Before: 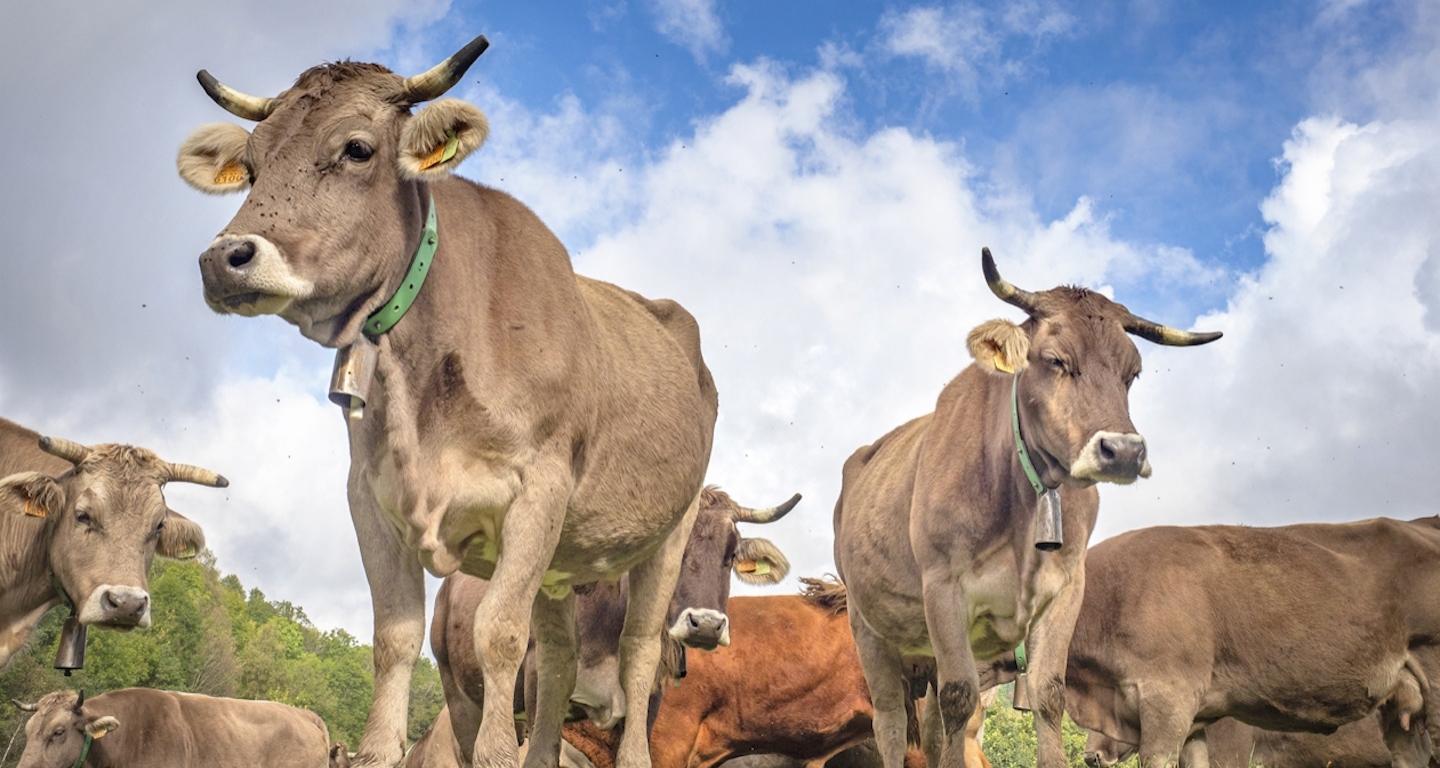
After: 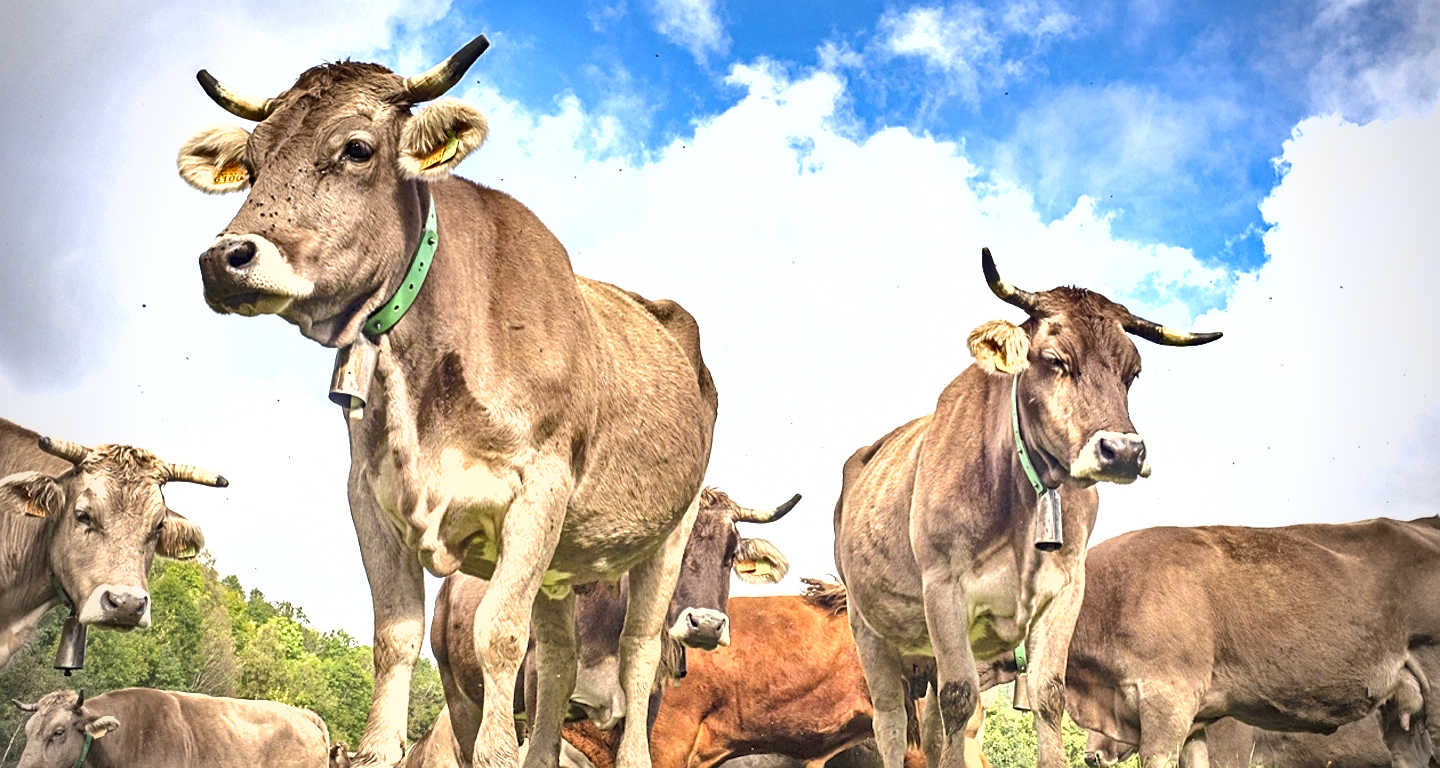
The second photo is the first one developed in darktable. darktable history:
vignetting: unbound false
sharpen: on, module defaults
shadows and highlights: highlights color adjustment 56.68%, low approximation 0.01, soften with gaussian
exposure: black level correction 0.001, exposure 0.962 EV, compensate highlight preservation false
